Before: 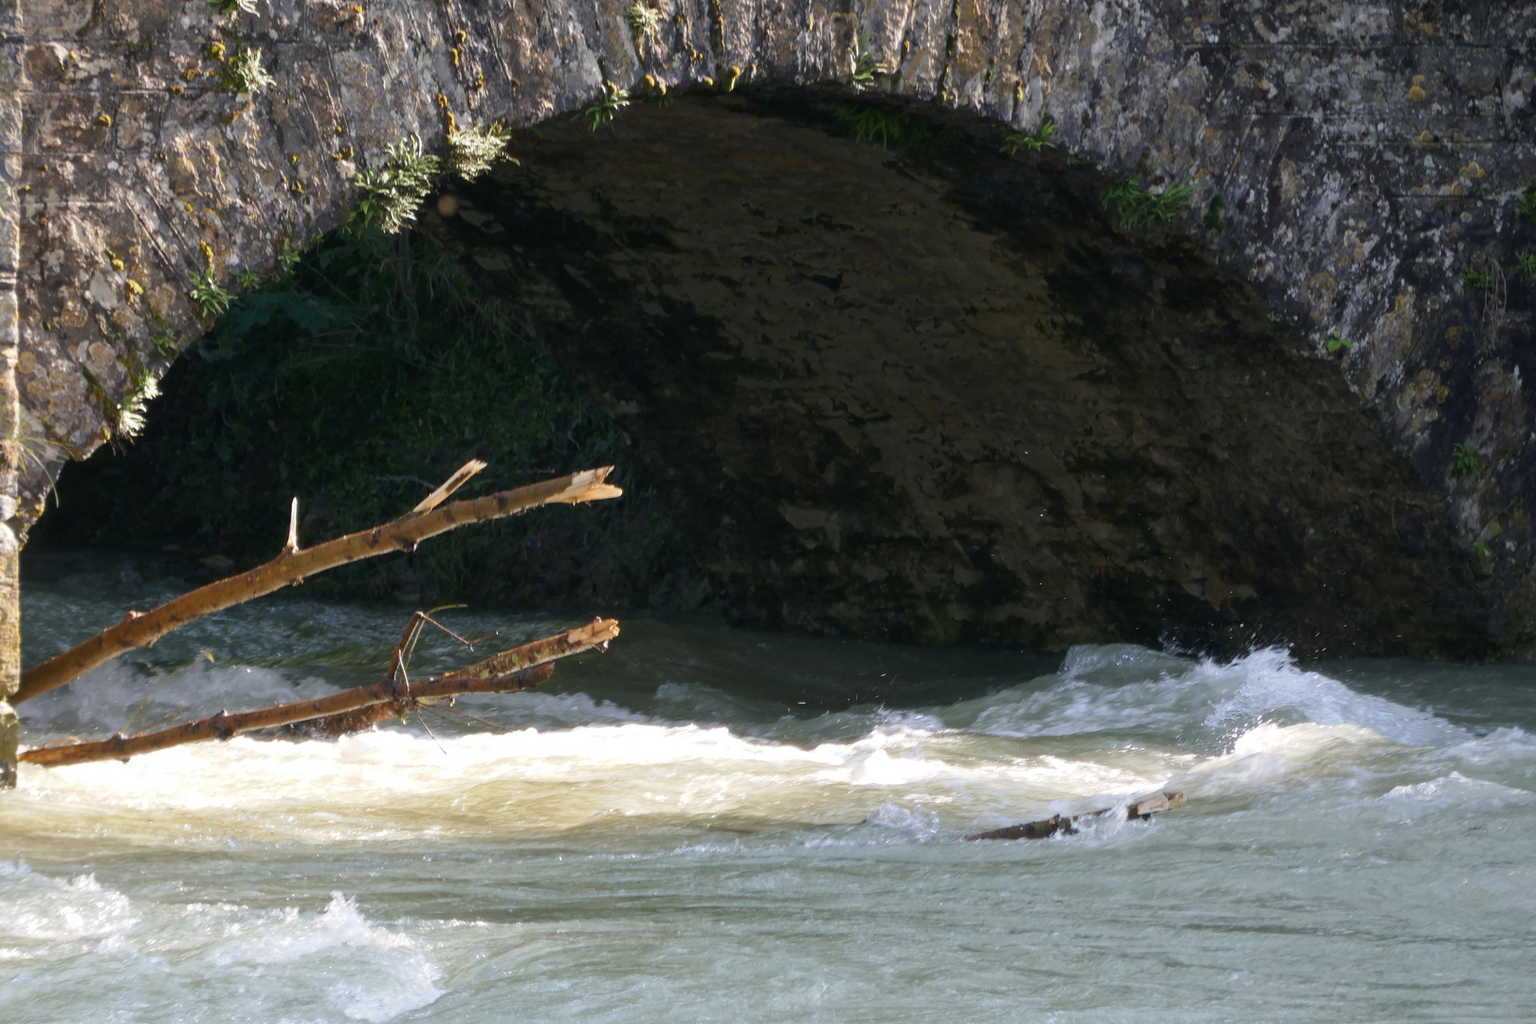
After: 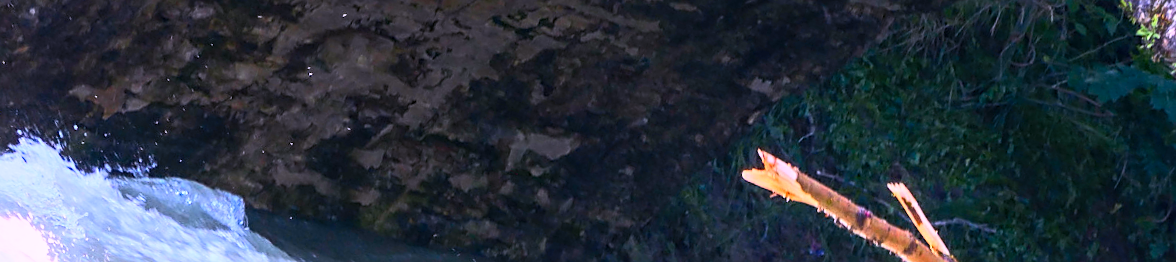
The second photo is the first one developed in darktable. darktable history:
contrast brightness saturation: contrast 0.2, brightness 0.2, saturation 0.8
crop and rotate: angle 16.12°, top 30.835%, bottom 35.653%
local contrast: detail 140%
white balance: red 1.042, blue 1.17
base curve: curves: ch0 [(0, 0) (0.025, 0.046) (0.112, 0.277) (0.467, 0.74) (0.814, 0.929) (1, 0.942)]
color balance: gamma [0.9, 0.988, 0.975, 1.025], gain [1.05, 1, 1, 1]
sharpen: on, module defaults
